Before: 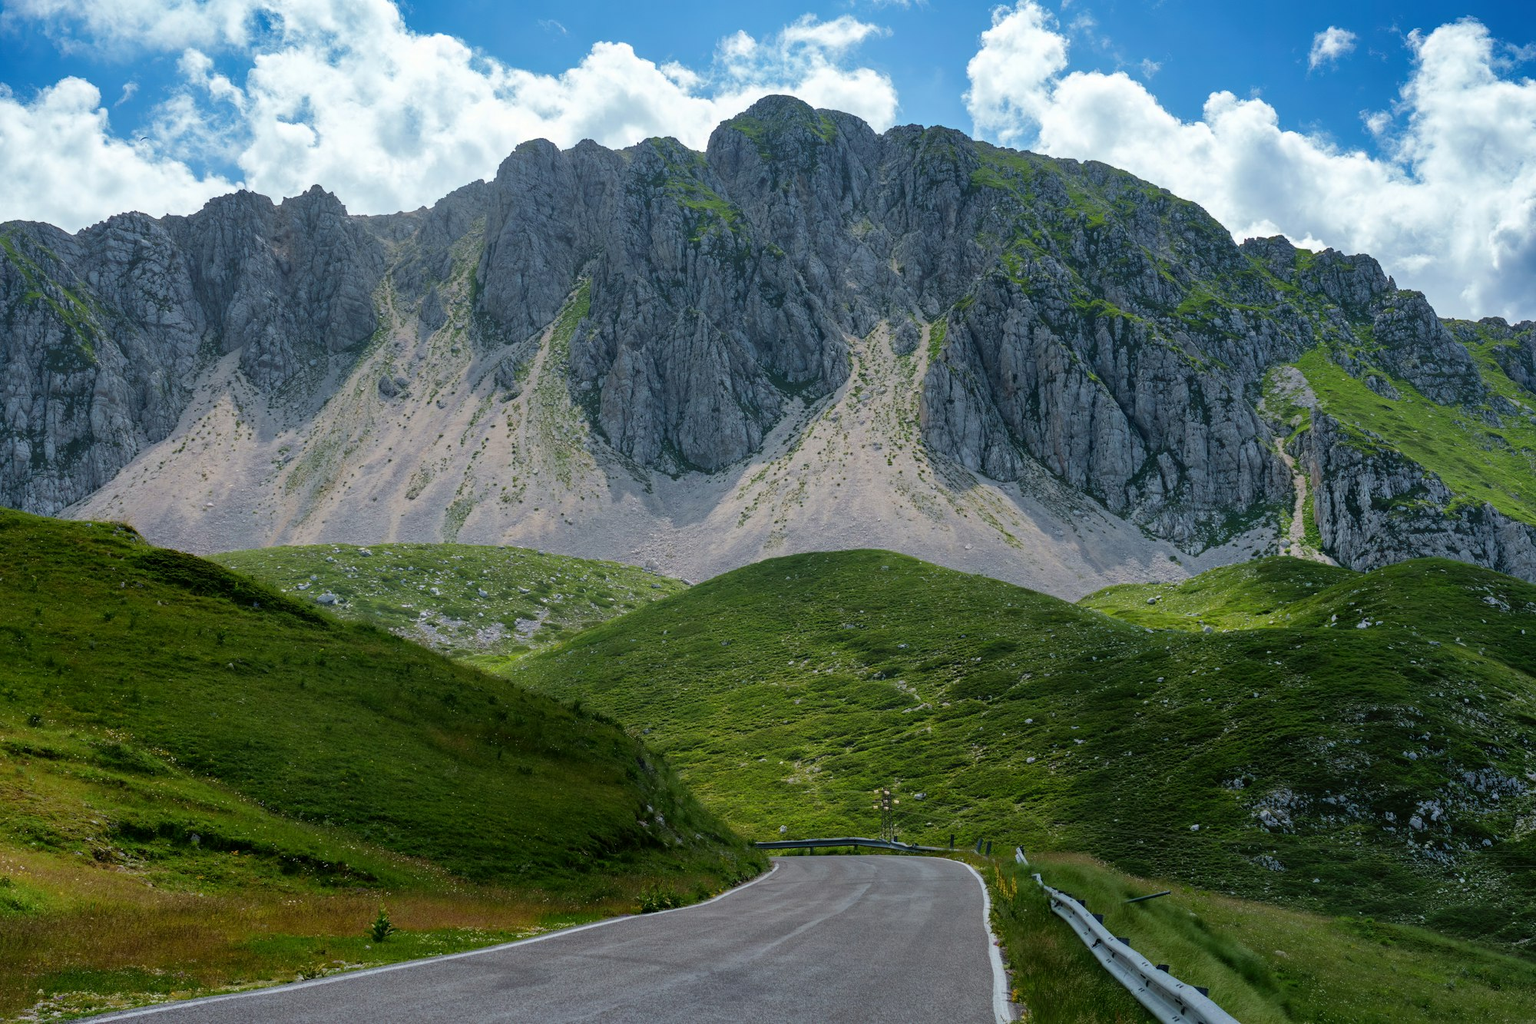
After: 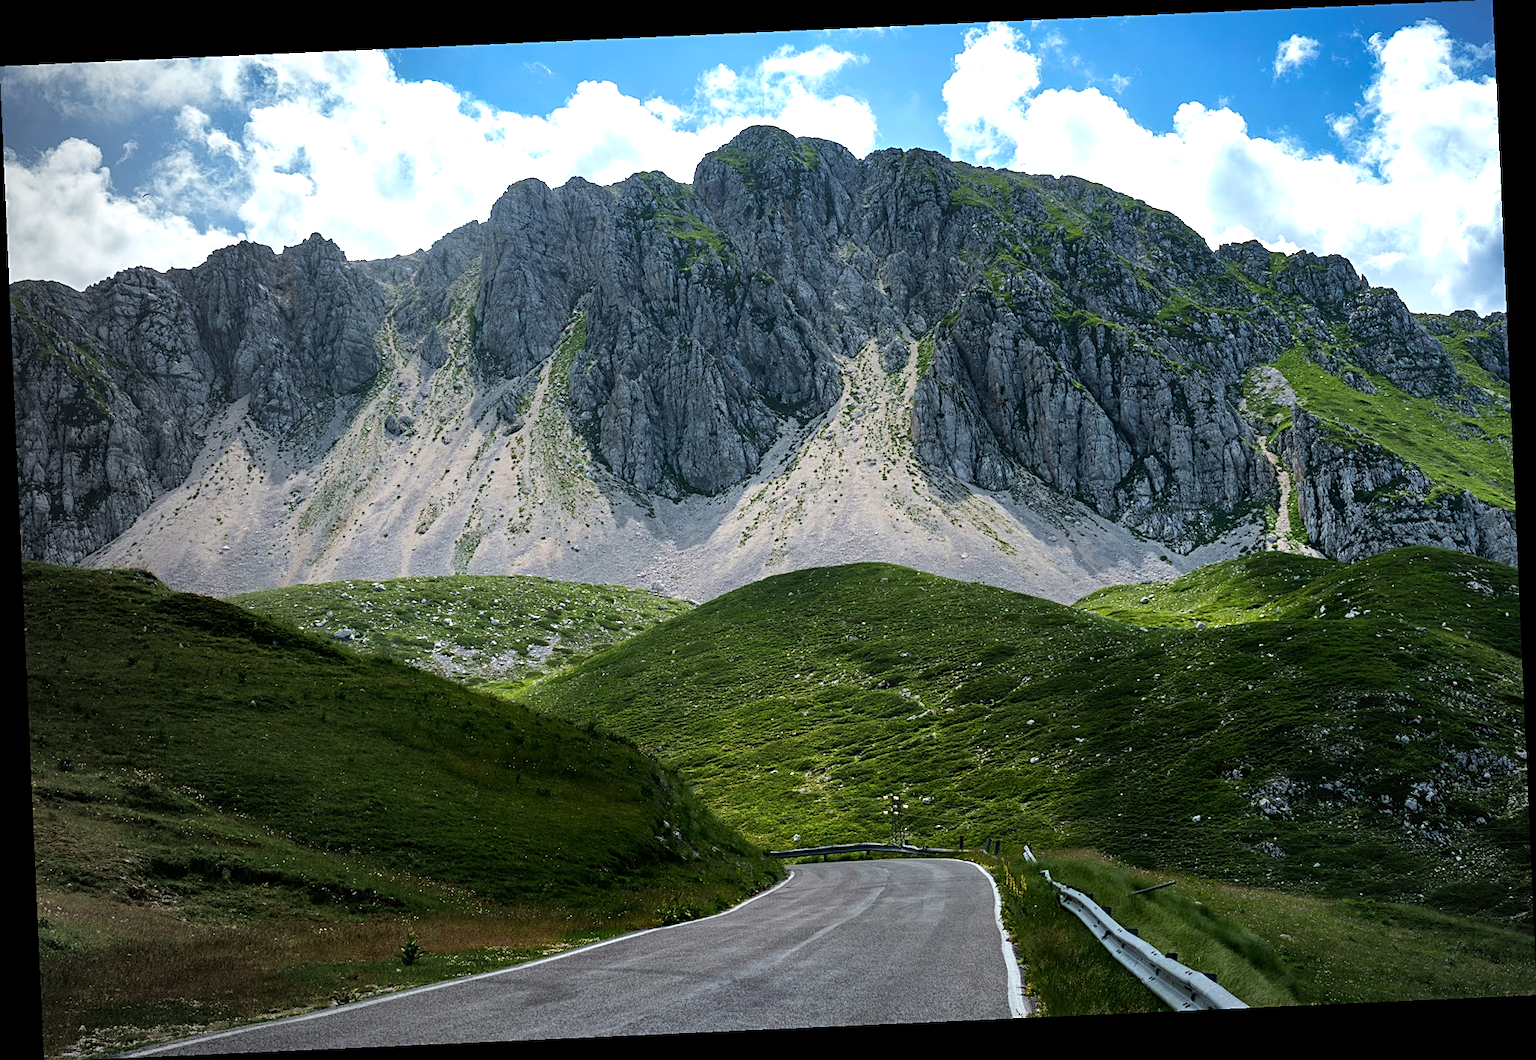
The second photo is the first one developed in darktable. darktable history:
vignetting: fall-off start 73.57%, center (0.22, -0.235)
sharpen: on, module defaults
base curve: curves: ch0 [(0, 0) (0.989, 0.992)], preserve colors none
tone equalizer: -8 EV -0.75 EV, -7 EV -0.7 EV, -6 EV -0.6 EV, -5 EV -0.4 EV, -3 EV 0.4 EV, -2 EV 0.6 EV, -1 EV 0.7 EV, +0 EV 0.75 EV, edges refinement/feathering 500, mask exposure compensation -1.57 EV, preserve details no
rotate and perspective: rotation -2.56°, automatic cropping off
